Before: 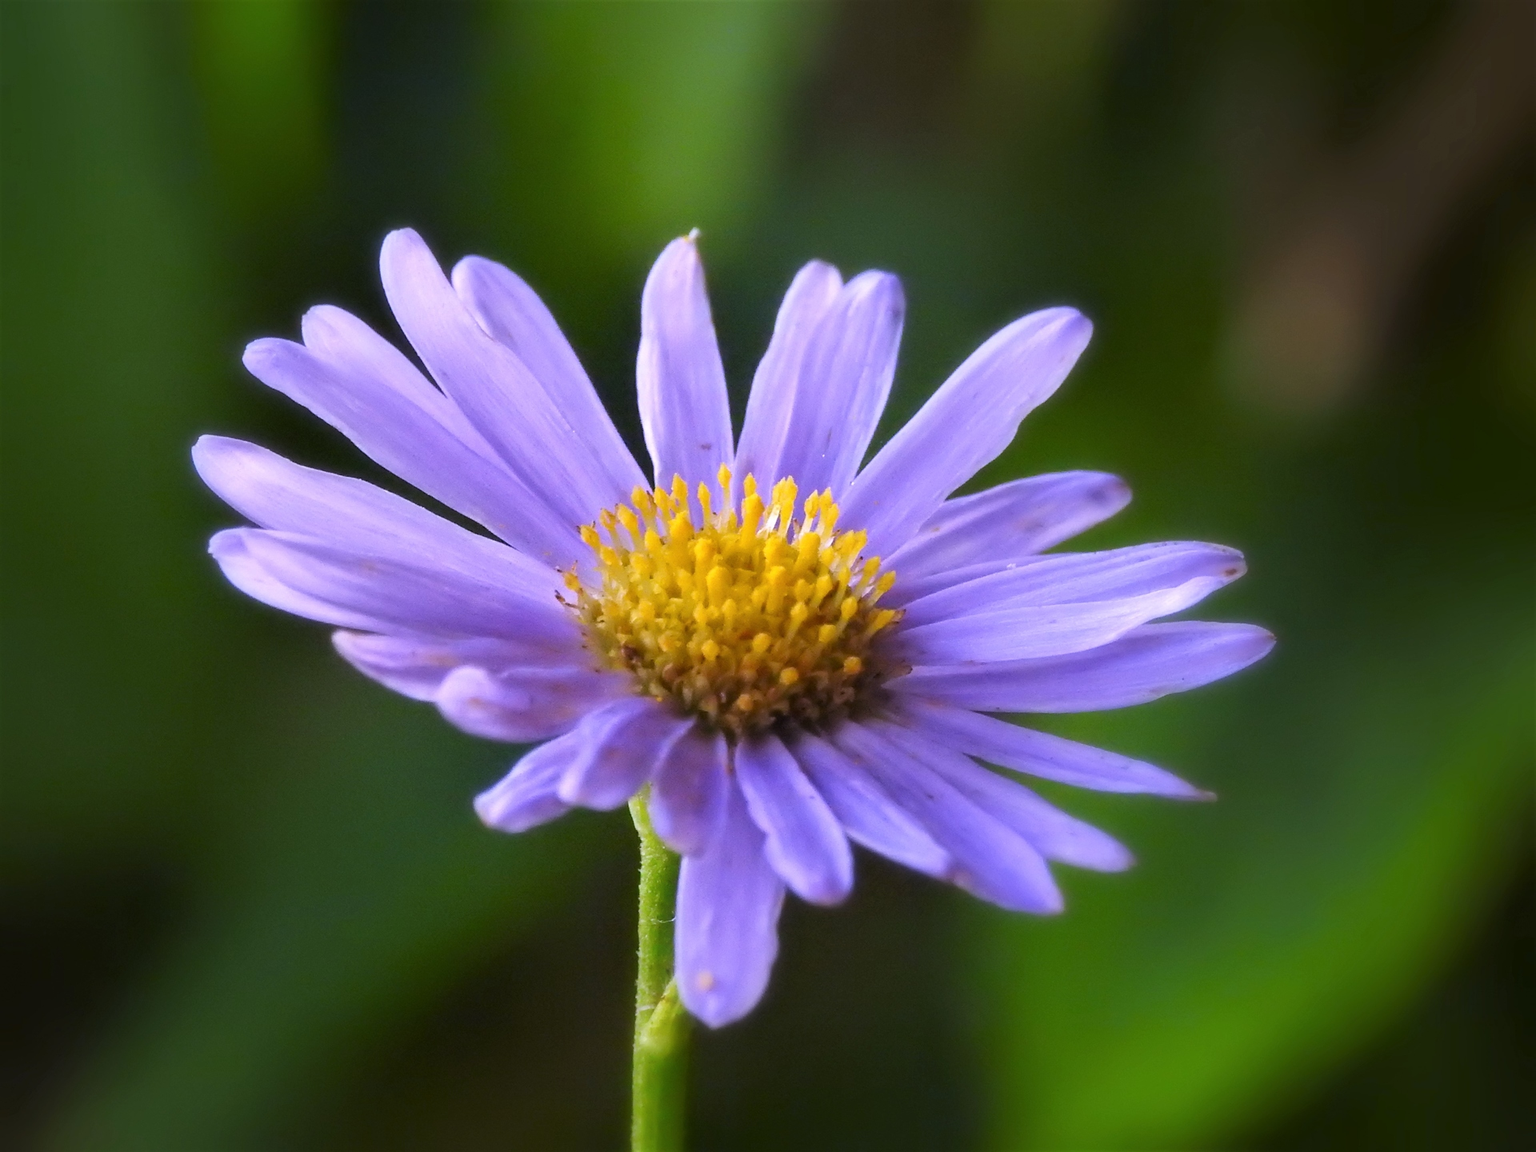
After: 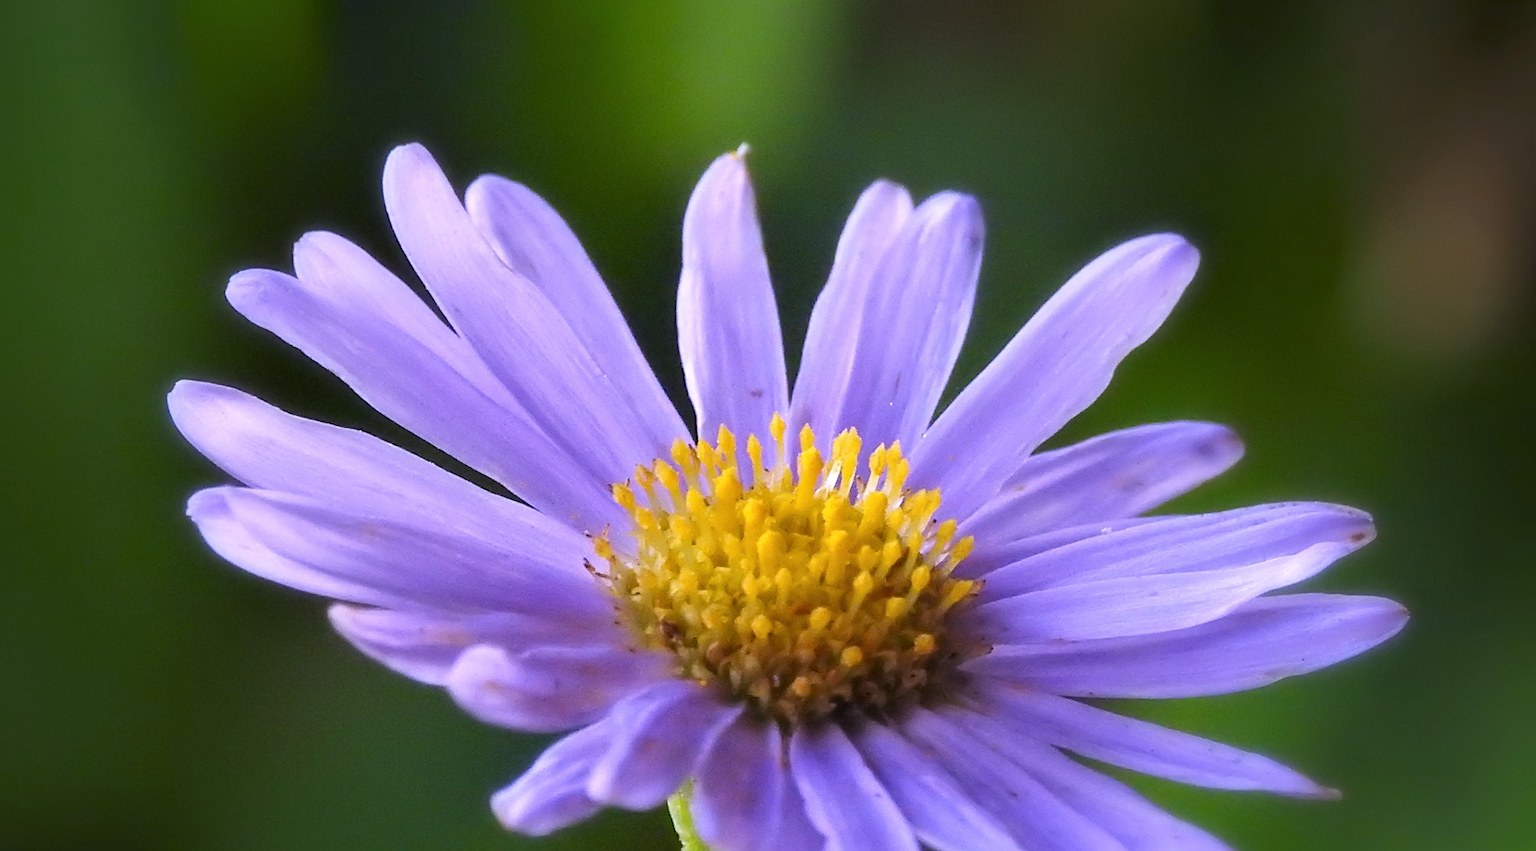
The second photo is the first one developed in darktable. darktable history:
sharpen: amount 0.2
crop: left 3.015%, top 8.969%, right 9.647%, bottom 26.457%
